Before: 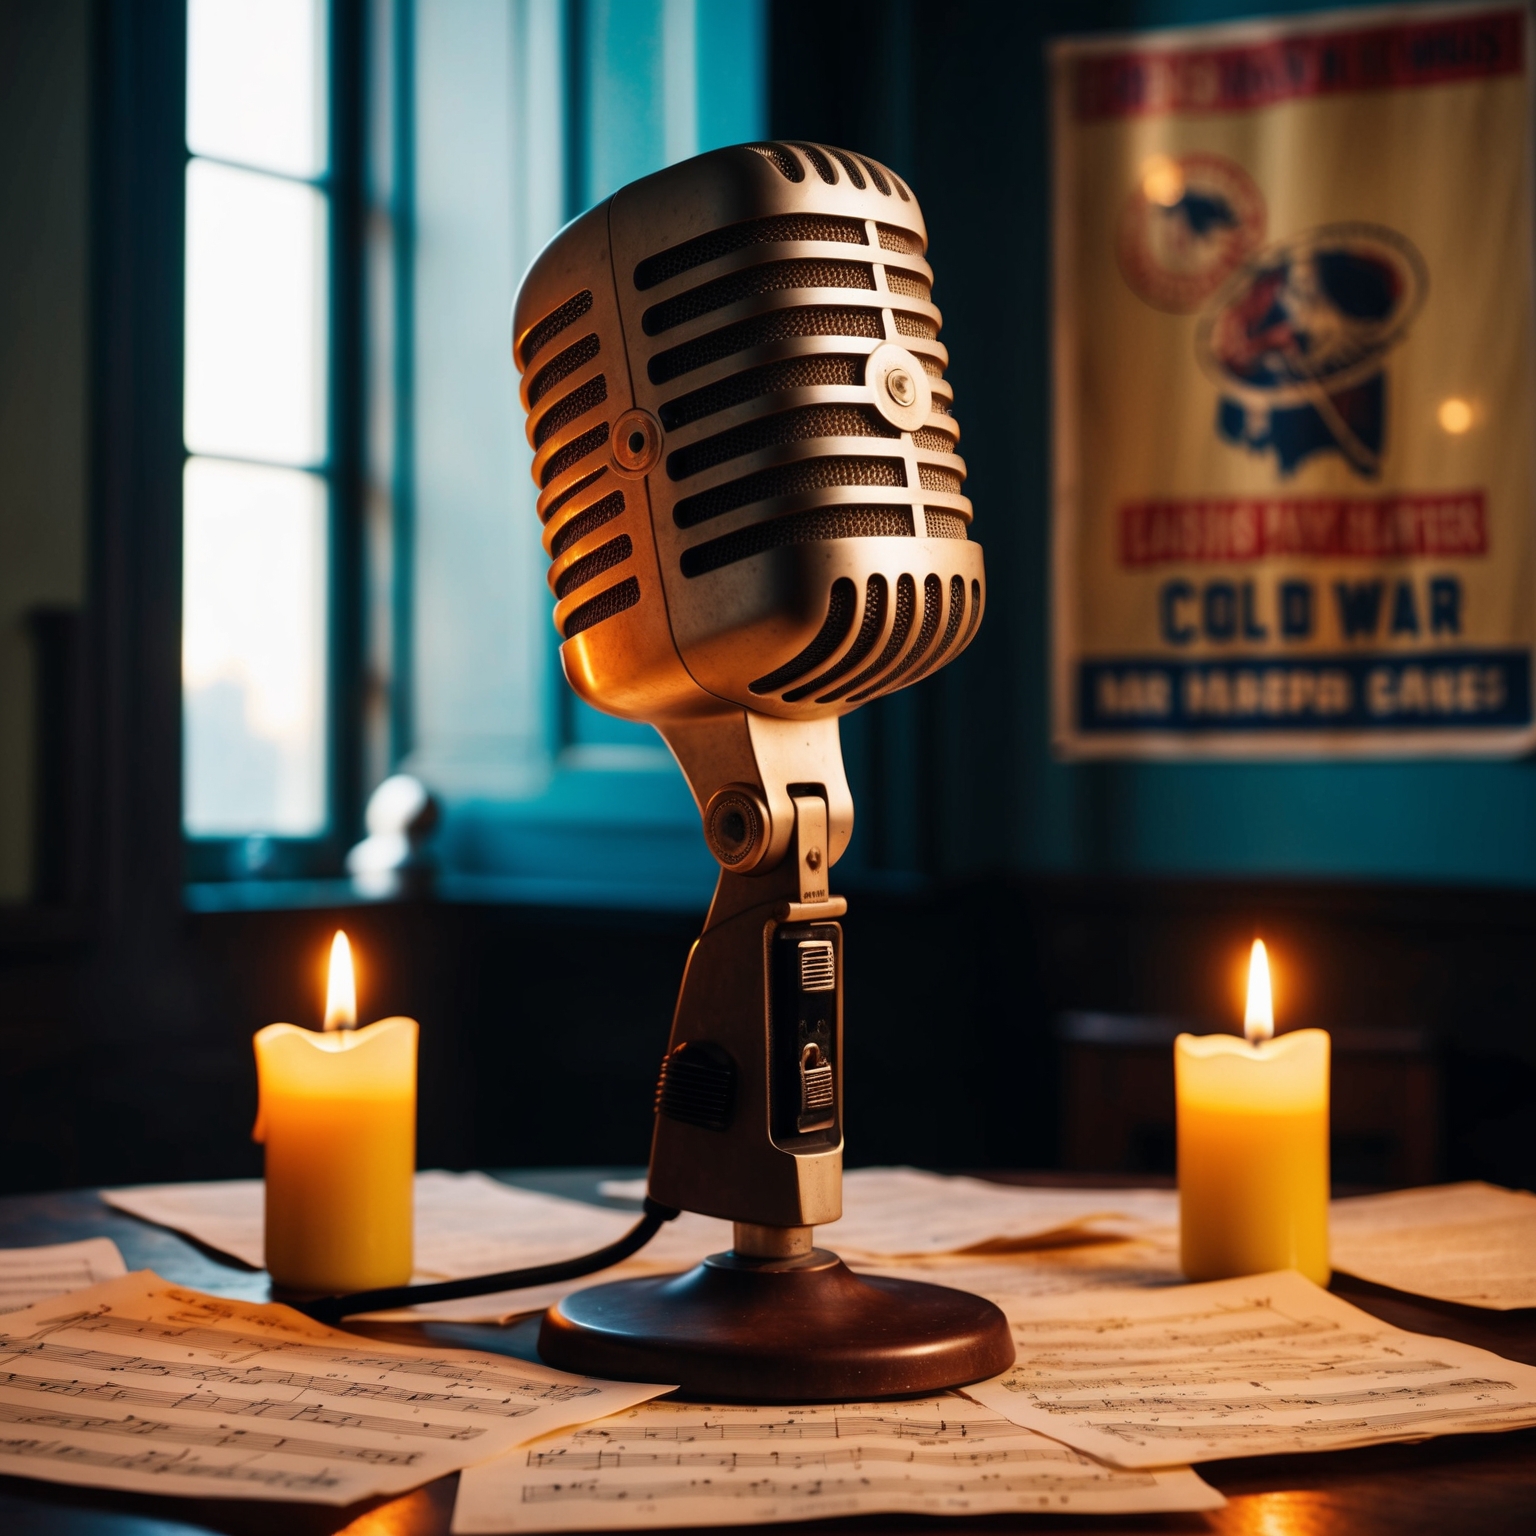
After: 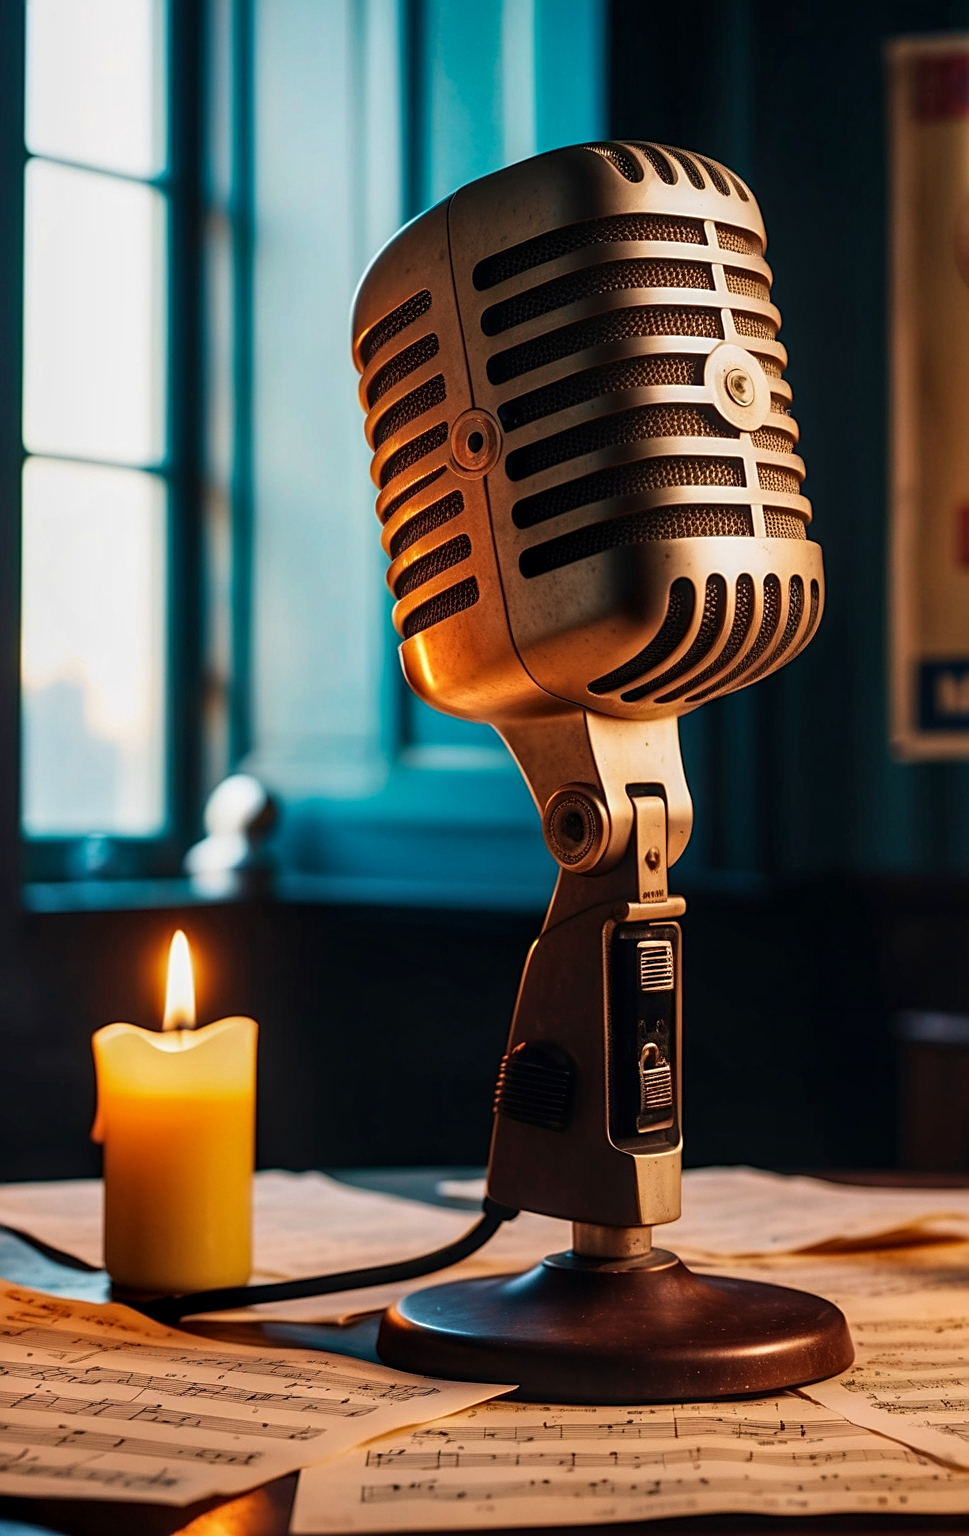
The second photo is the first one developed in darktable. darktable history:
local contrast: on, module defaults
sharpen: amount 0.573
crop: left 10.528%, right 26.357%
velvia: on, module defaults
